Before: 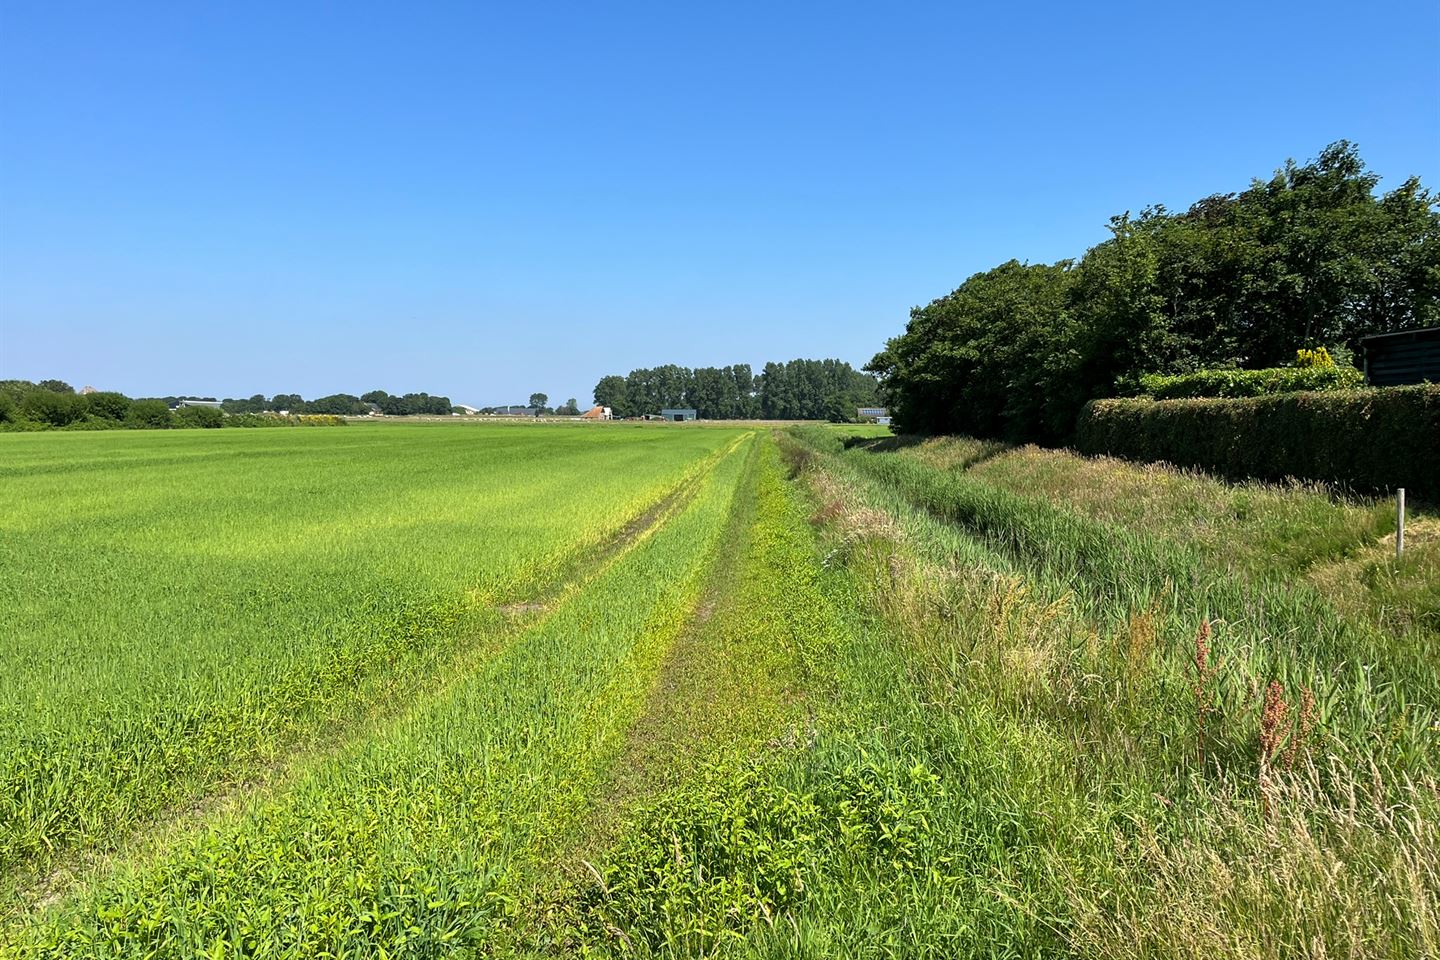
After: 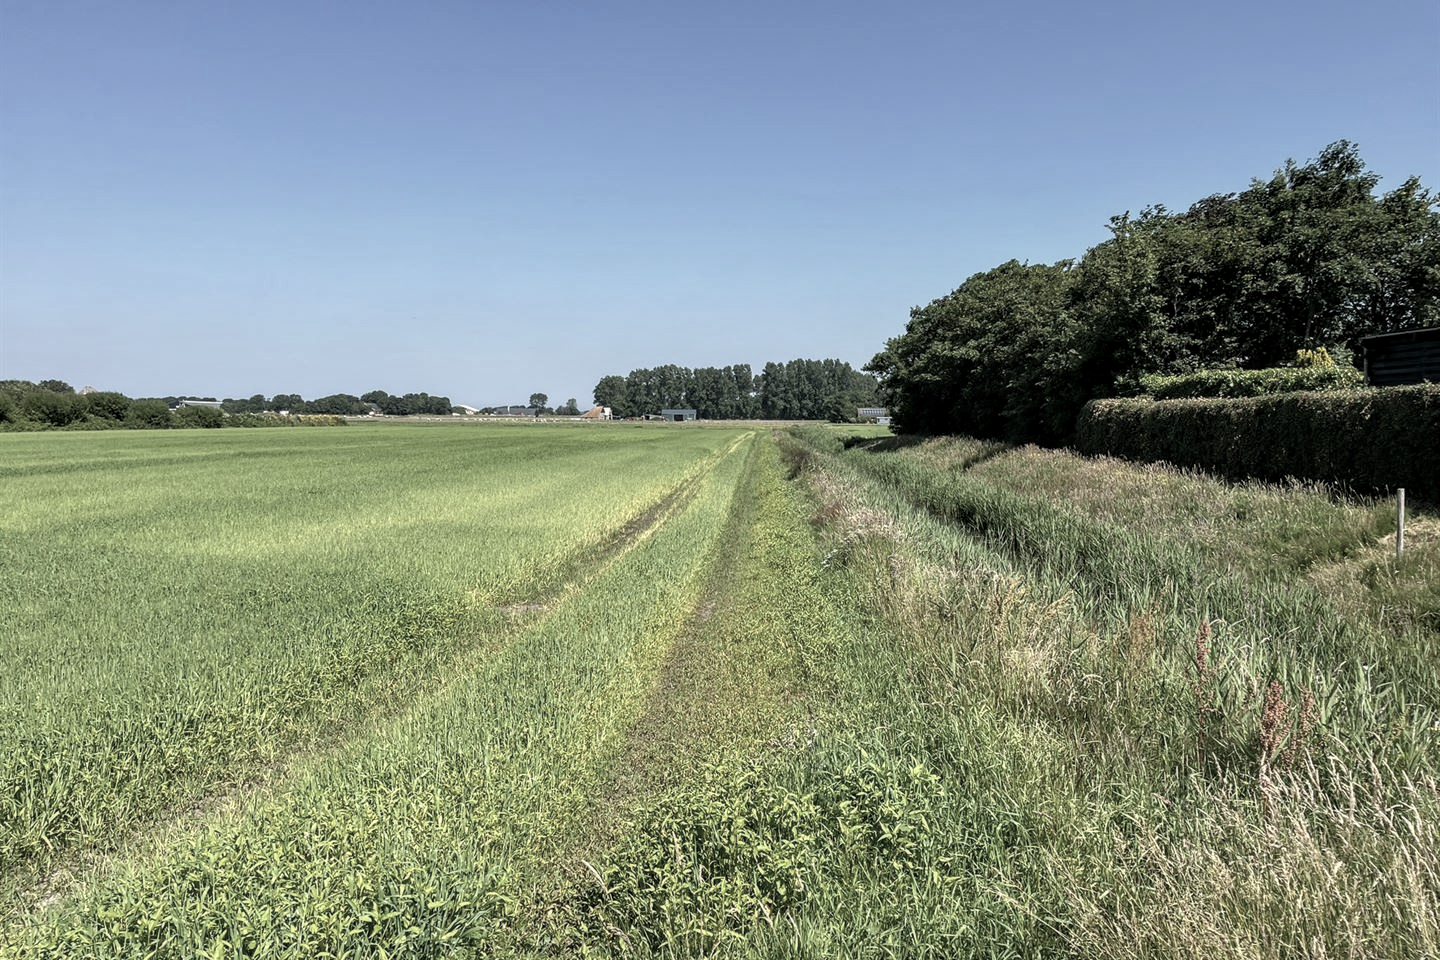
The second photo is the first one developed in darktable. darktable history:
color correction: saturation 0.5
local contrast: on, module defaults
